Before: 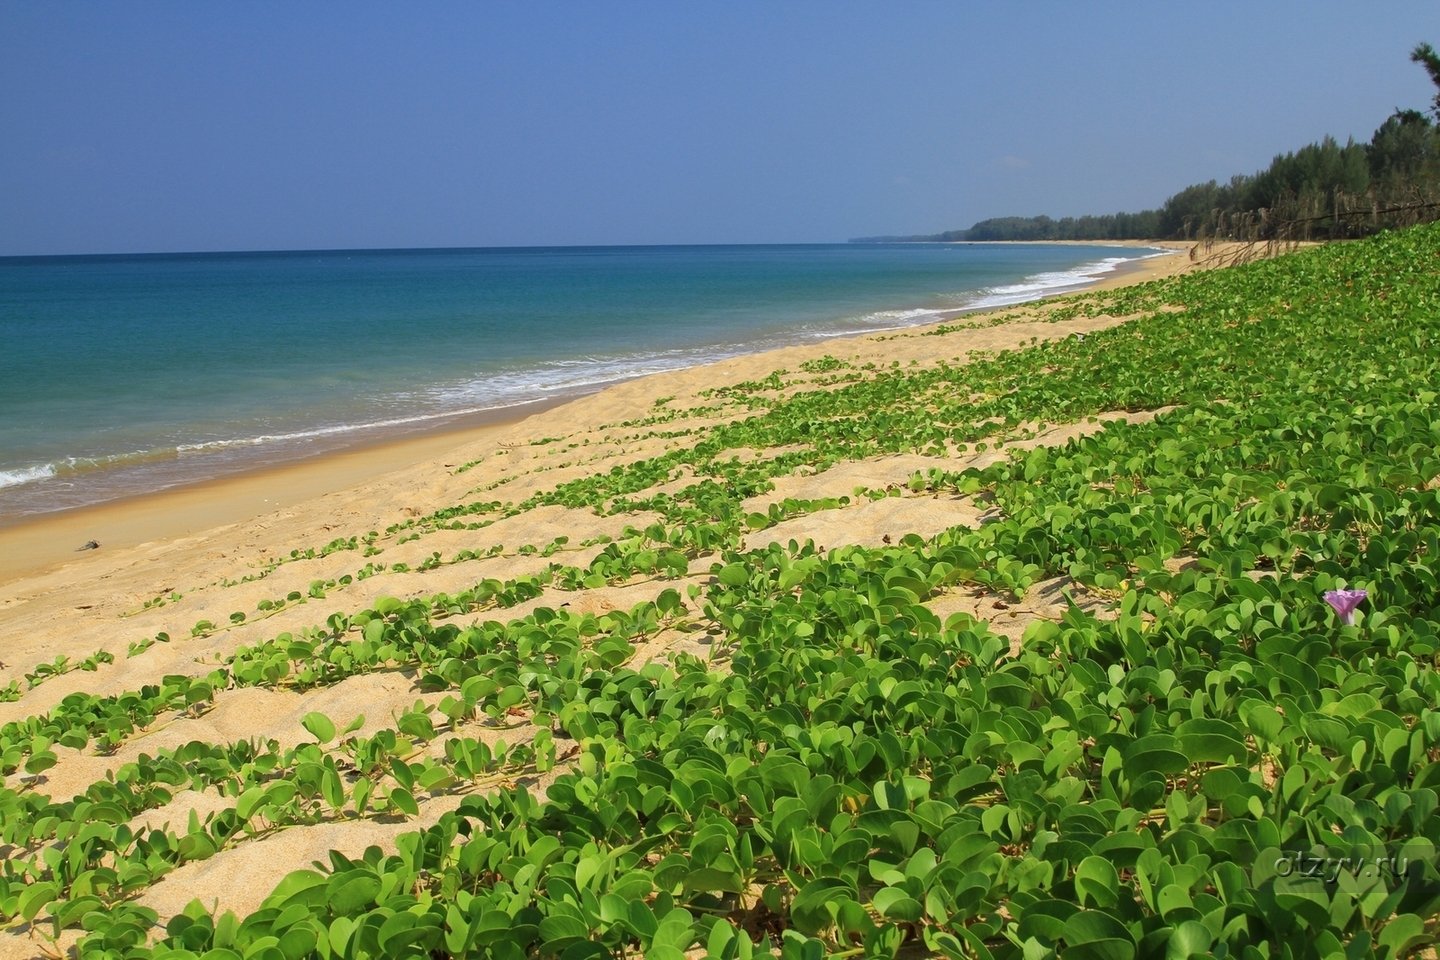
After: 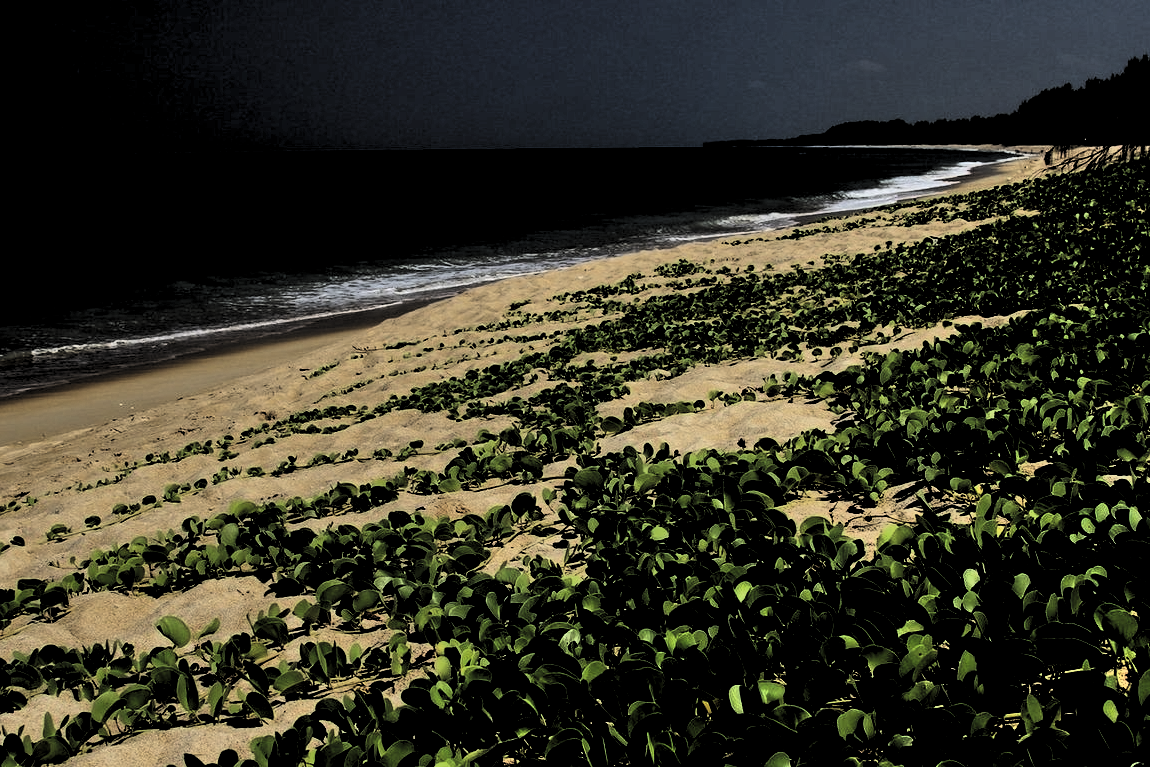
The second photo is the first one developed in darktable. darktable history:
shadows and highlights: white point adjustment 0.05, highlights color adjustment 55.9%, soften with gaussian
crop and rotate: left 10.071%, top 10.071%, right 10.02%, bottom 10.02%
levels: levels [0.514, 0.759, 1]
